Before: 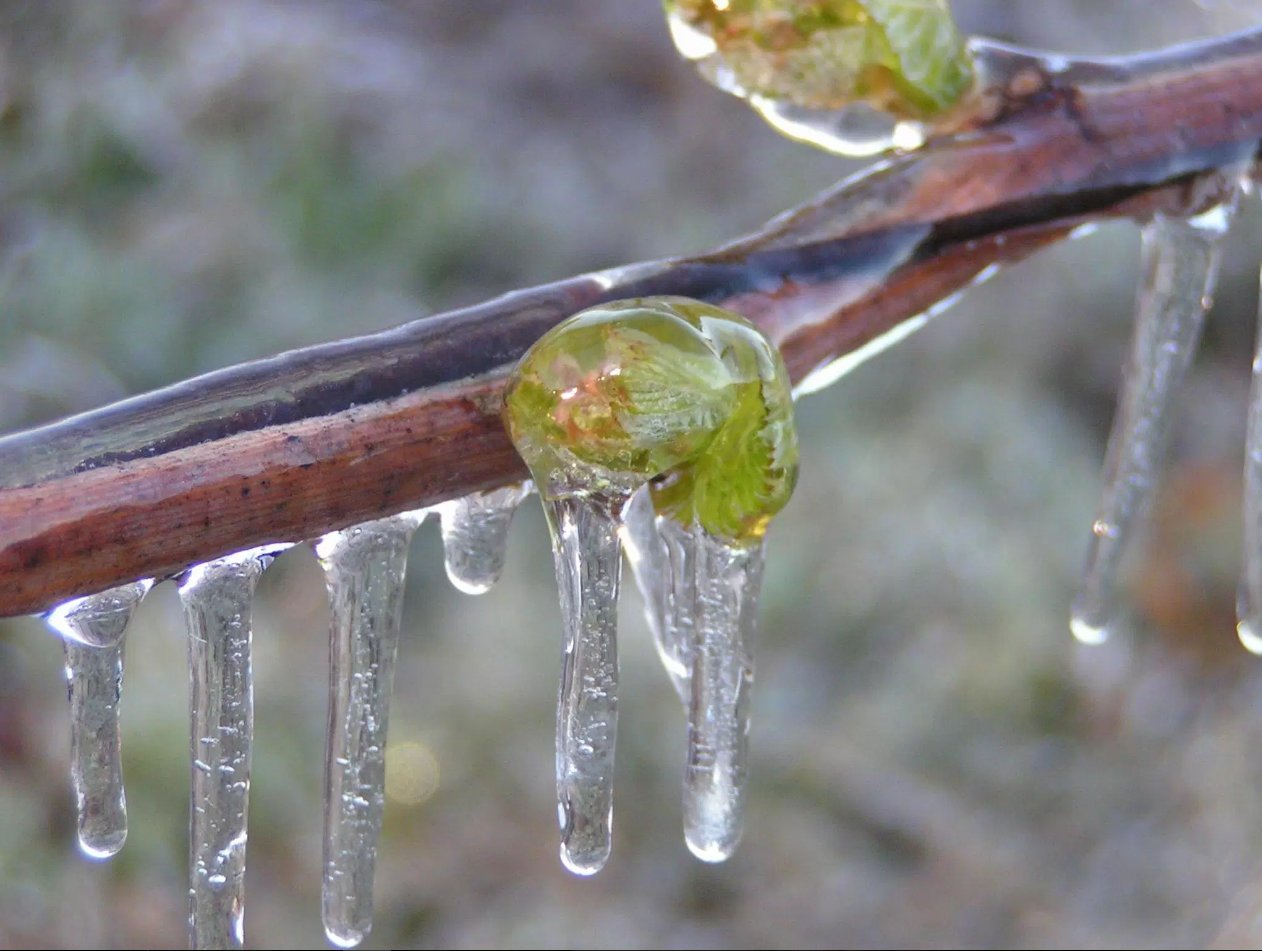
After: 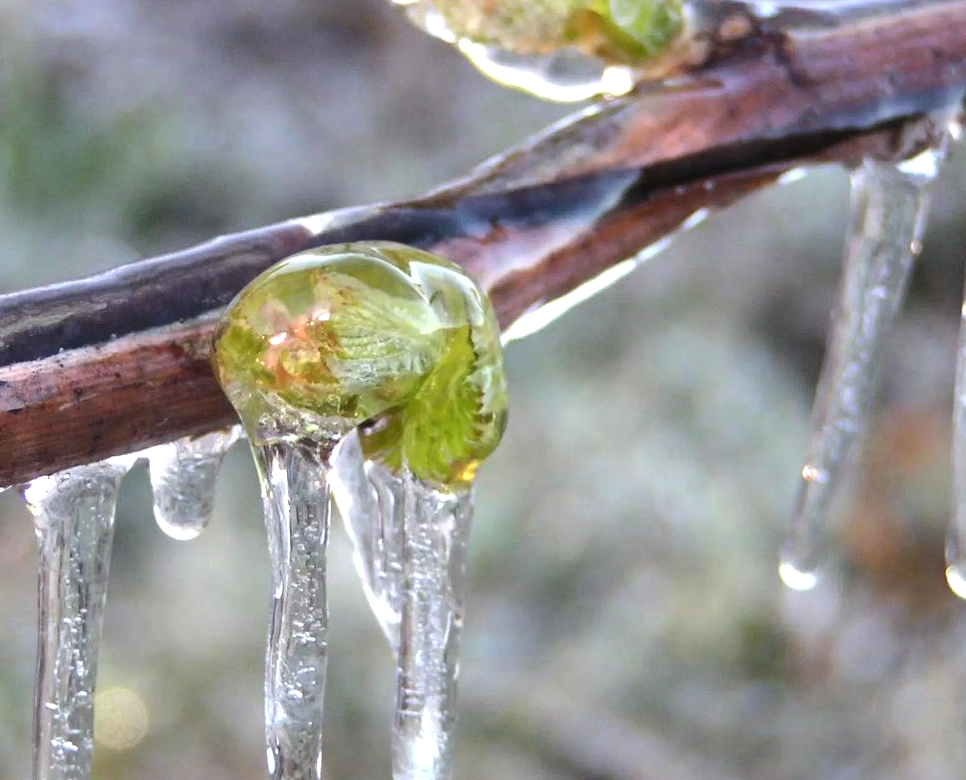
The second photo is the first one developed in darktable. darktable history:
tone equalizer: -8 EV -0.75 EV, -7 EV -0.7 EV, -6 EV -0.6 EV, -5 EV -0.4 EV, -3 EV 0.4 EV, -2 EV 0.6 EV, -1 EV 0.7 EV, +0 EV 0.75 EV, edges refinement/feathering 500, mask exposure compensation -1.57 EV, preserve details no
crop: left 23.095%, top 5.827%, bottom 11.854%
